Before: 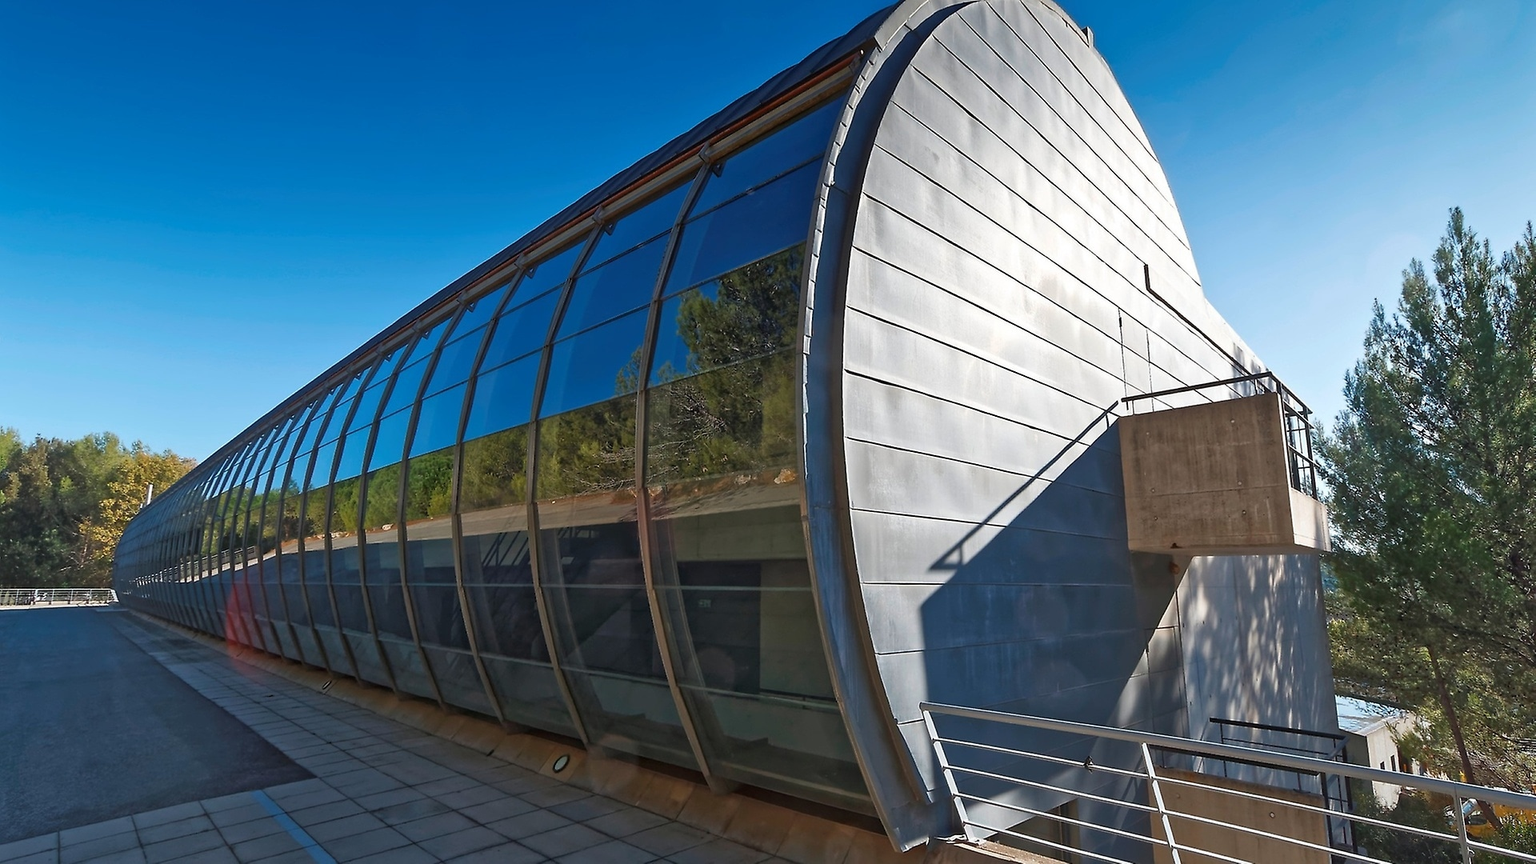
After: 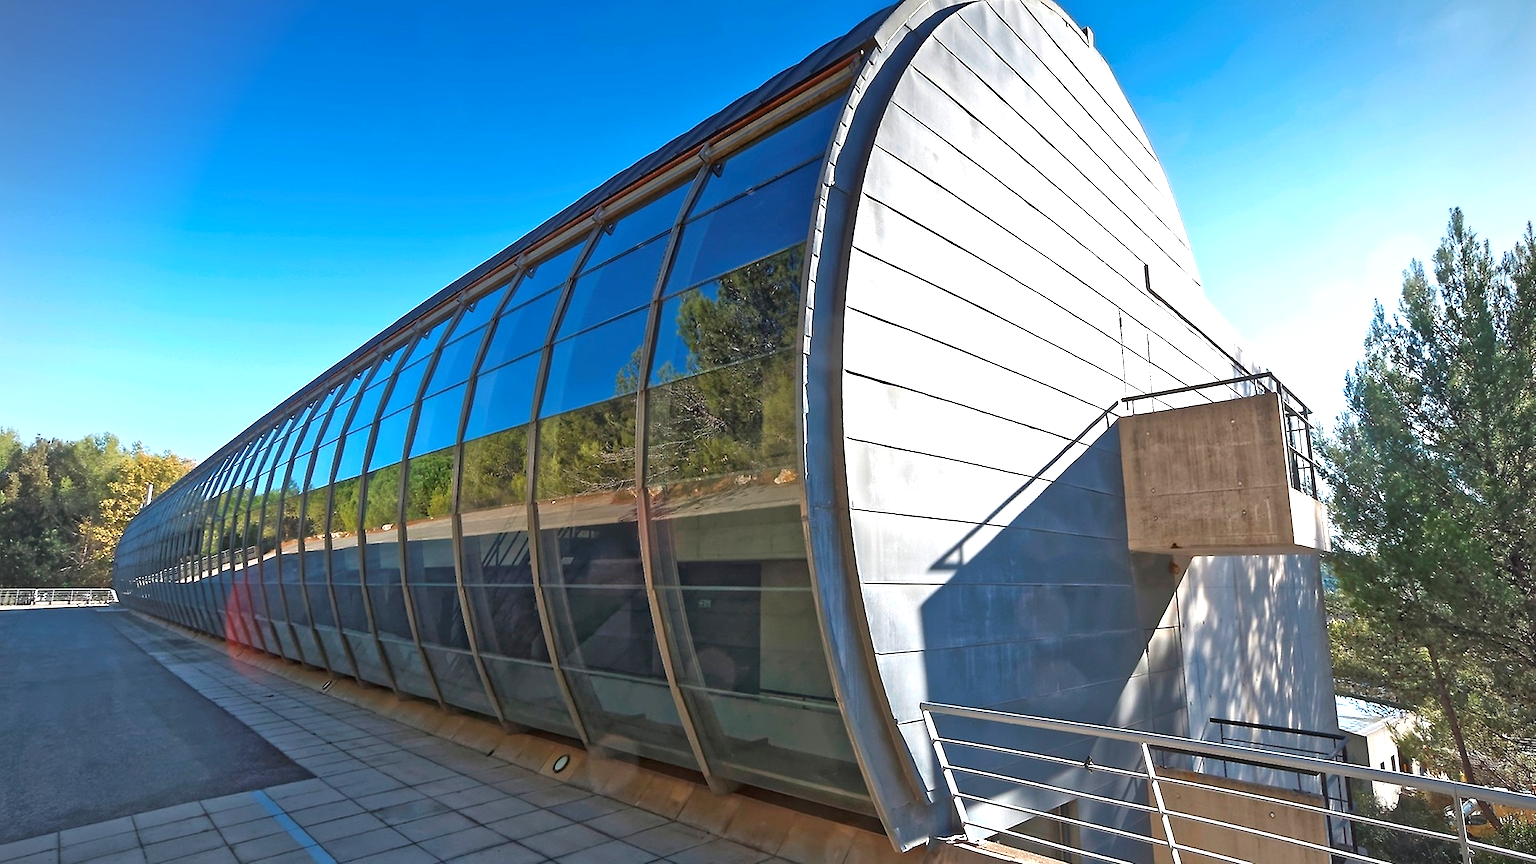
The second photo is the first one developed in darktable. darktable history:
exposure: black level correction 0.001, exposure 0.955 EV, compensate exposure bias true, compensate highlight preservation false
vignetting: fall-off radius 60.92%
